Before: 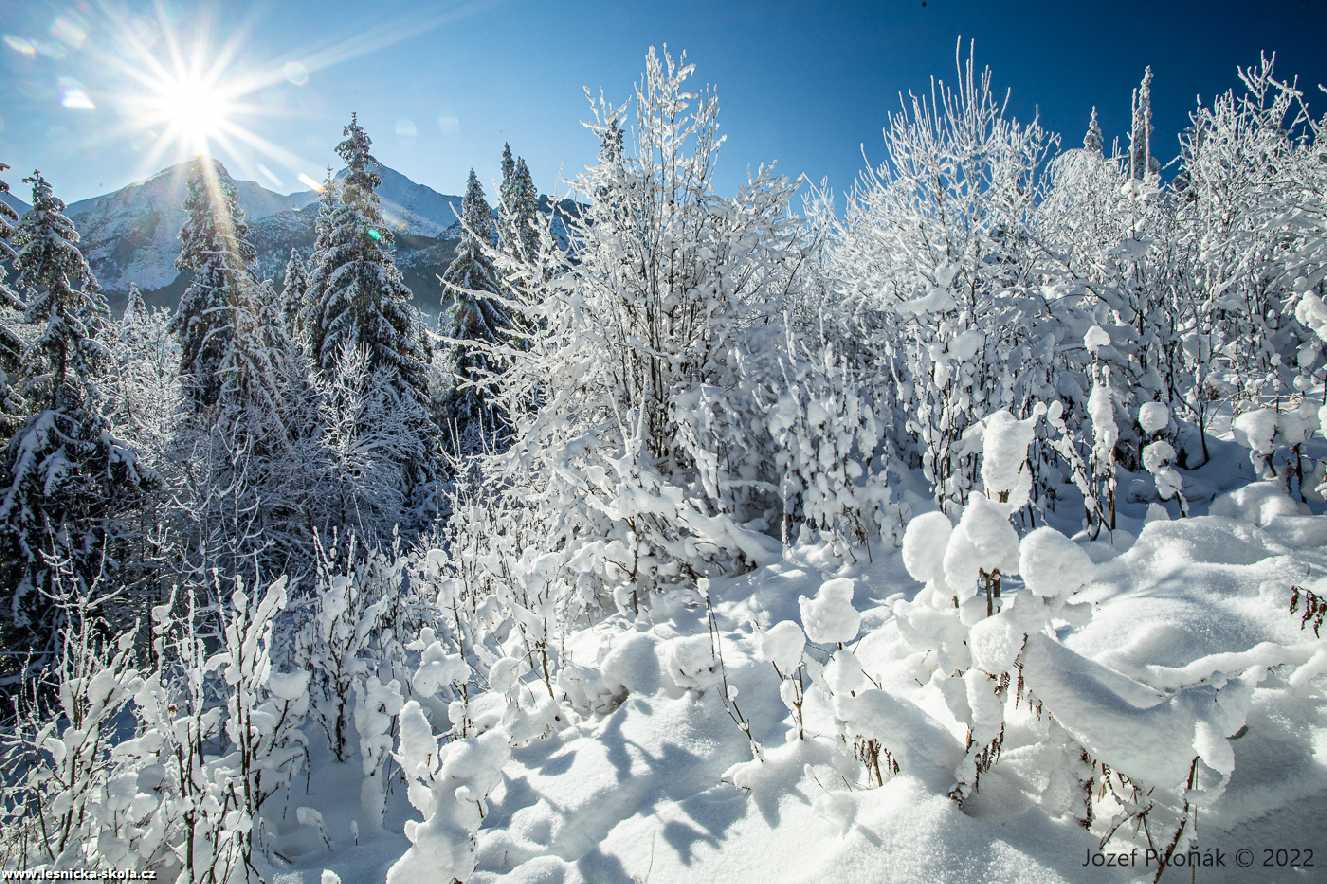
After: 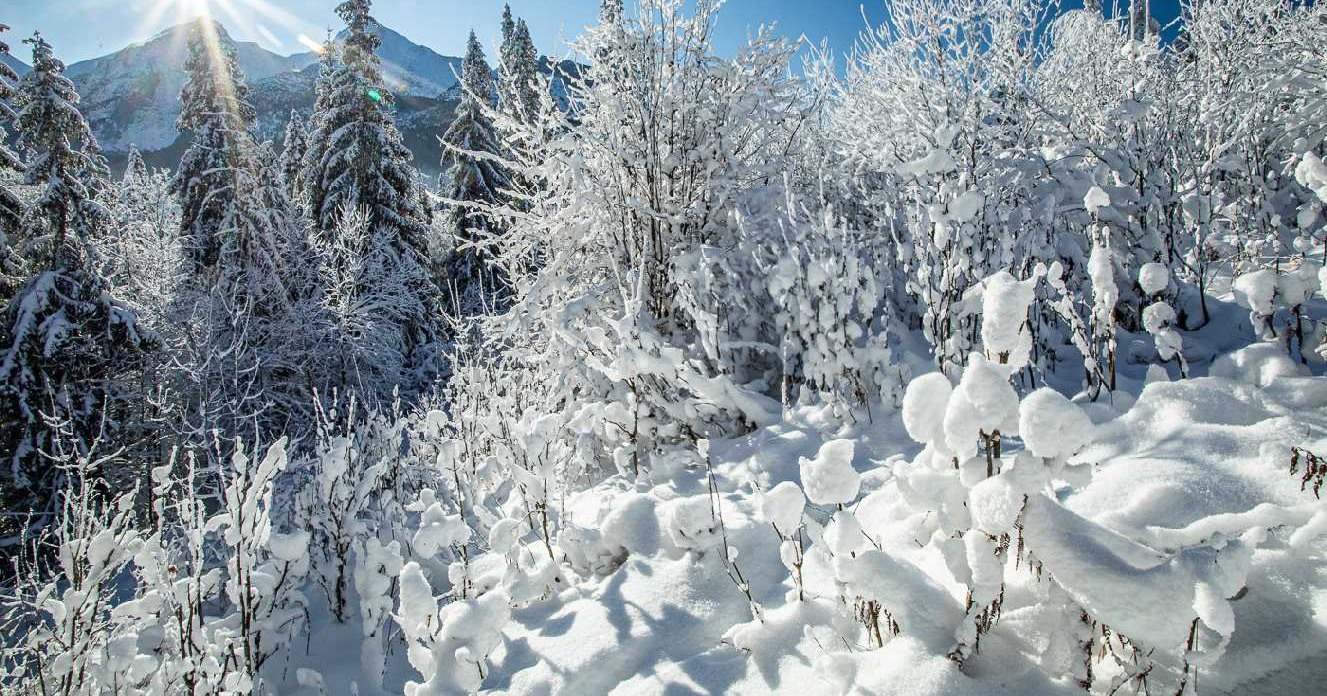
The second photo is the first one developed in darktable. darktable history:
crop and rotate: top 15.74%, bottom 5.446%
